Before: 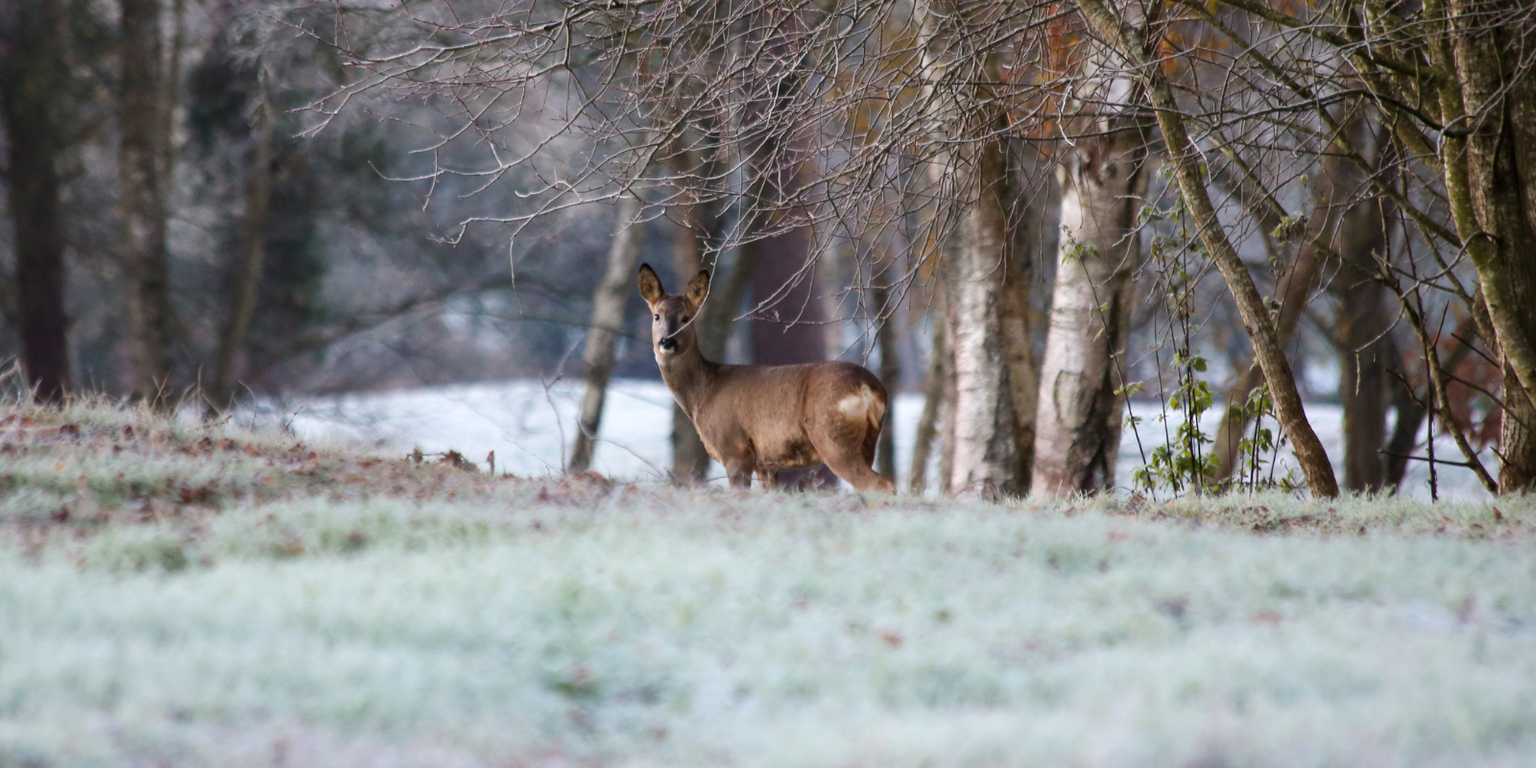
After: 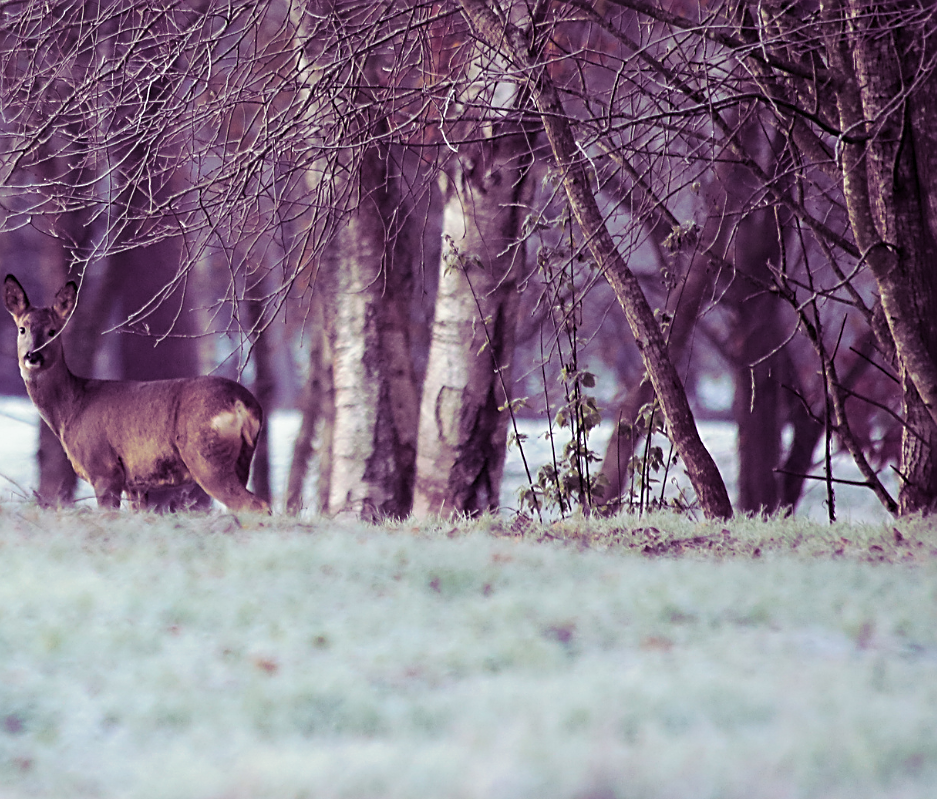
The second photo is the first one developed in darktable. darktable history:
sharpen: amount 0.75
split-toning: shadows › hue 277.2°, shadows › saturation 0.74
white balance: emerald 1
crop: left 41.402%
tone equalizer: -7 EV 0.18 EV, -6 EV 0.12 EV, -5 EV 0.08 EV, -4 EV 0.04 EV, -2 EV -0.02 EV, -1 EV -0.04 EV, +0 EV -0.06 EV, luminance estimator HSV value / RGB max
